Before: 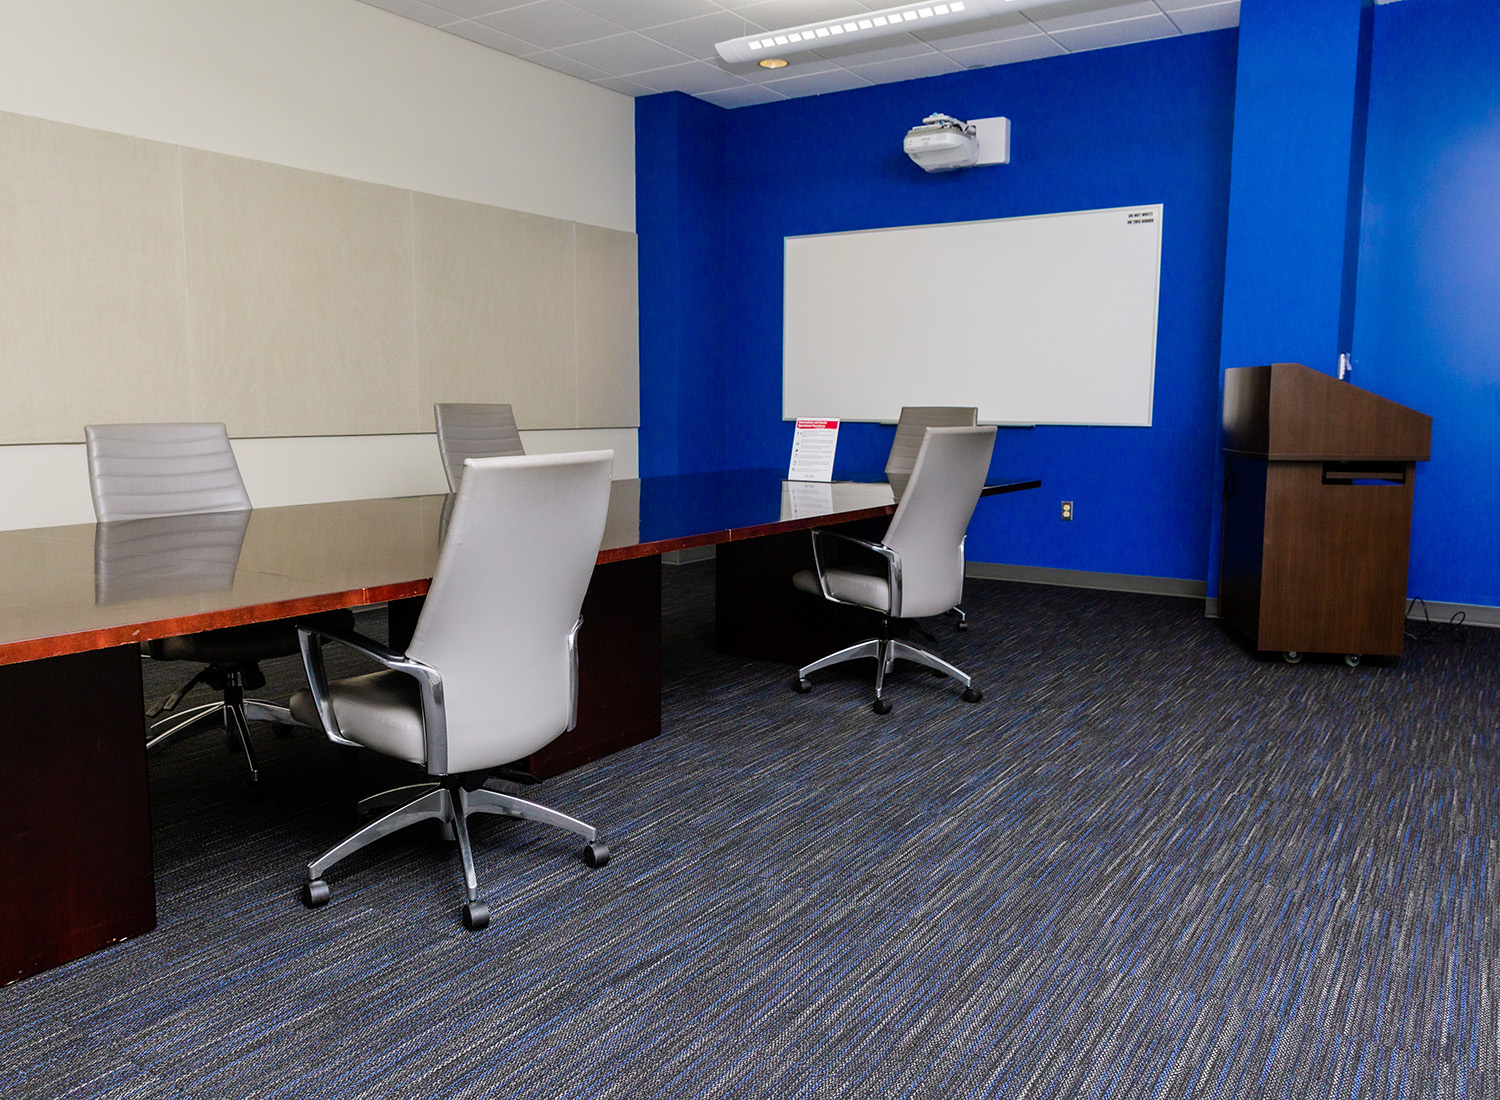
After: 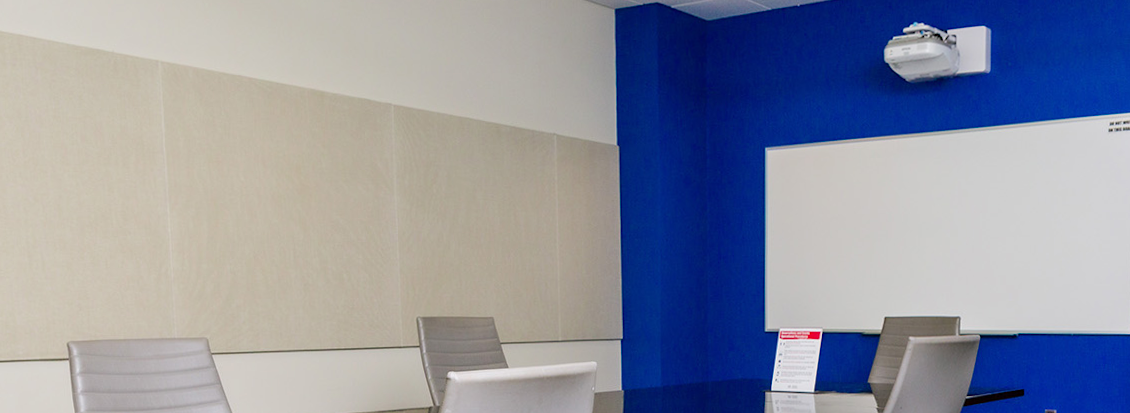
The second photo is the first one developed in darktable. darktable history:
rotate and perspective: rotation -0.45°, automatic cropping original format, crop left 0.008, crop right 0.992, crop top 0.012, crop bottom 0.988
crop: left 0.579%, top 7.627%, right 23.167%, bottom 54.275%
